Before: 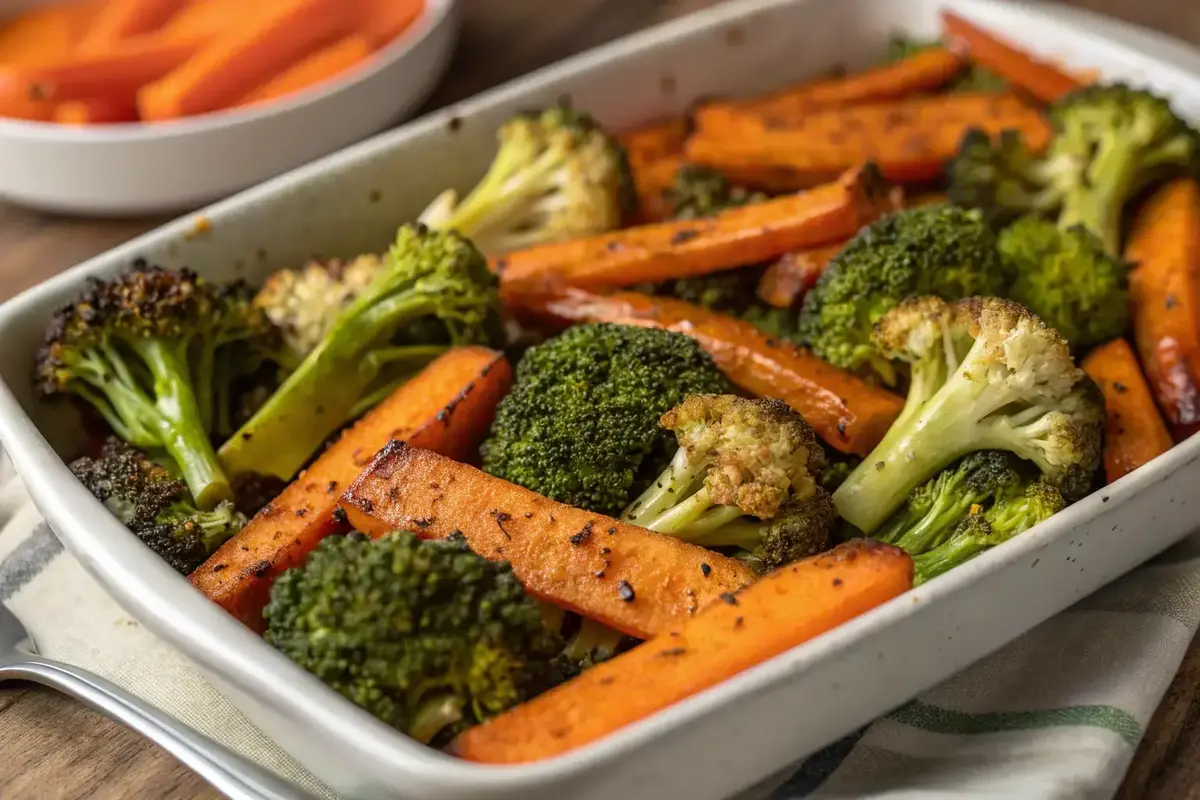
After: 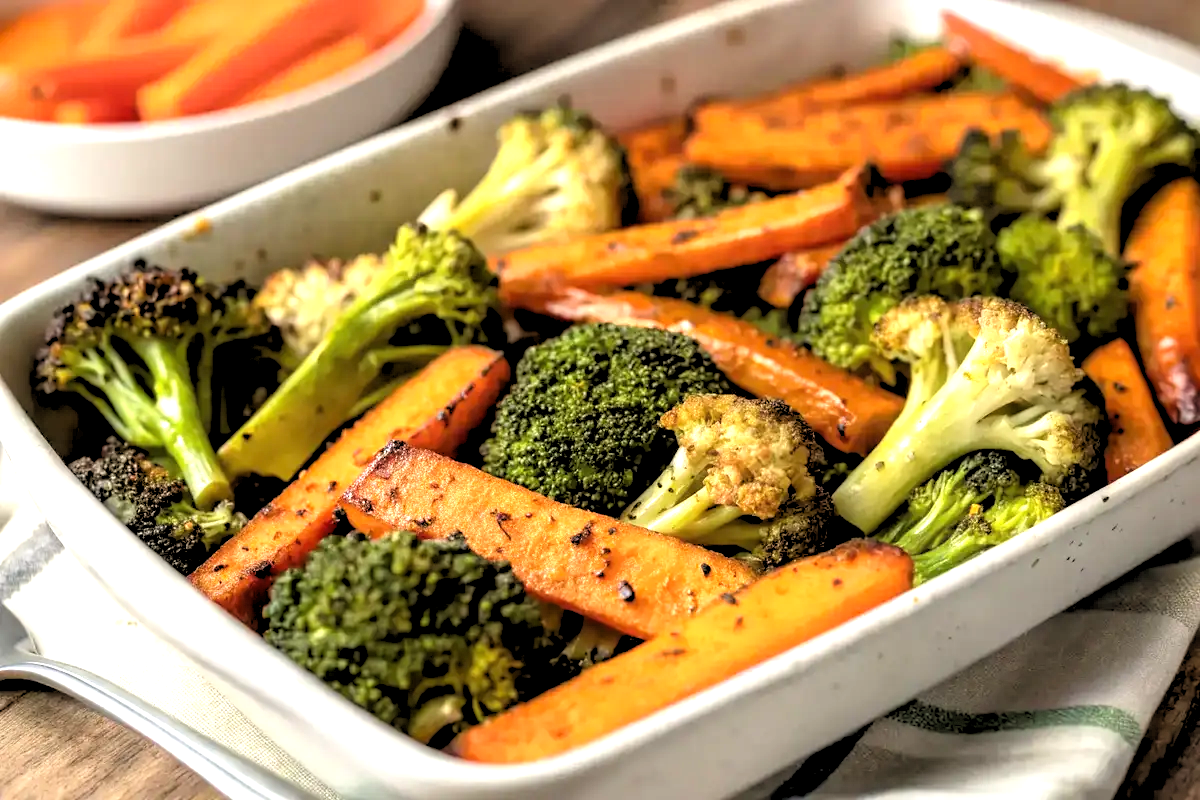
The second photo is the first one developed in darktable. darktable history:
exposure: black level correction 0, exposure 0.9 EV, compensate exposure bias true, compensate highlight preservation false
rgb levels: levels [[0.029, 0.461, 0.922], [0, 0.5, 1], [0, 0.5, 1]]
